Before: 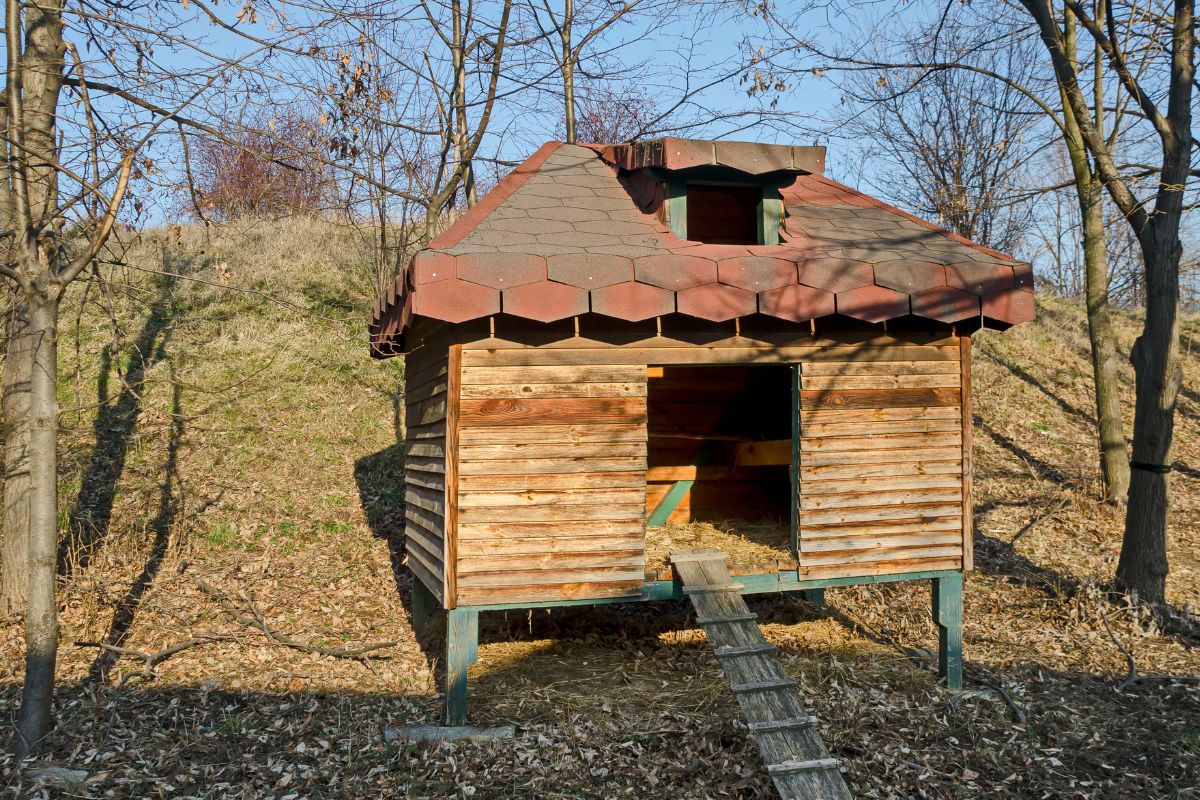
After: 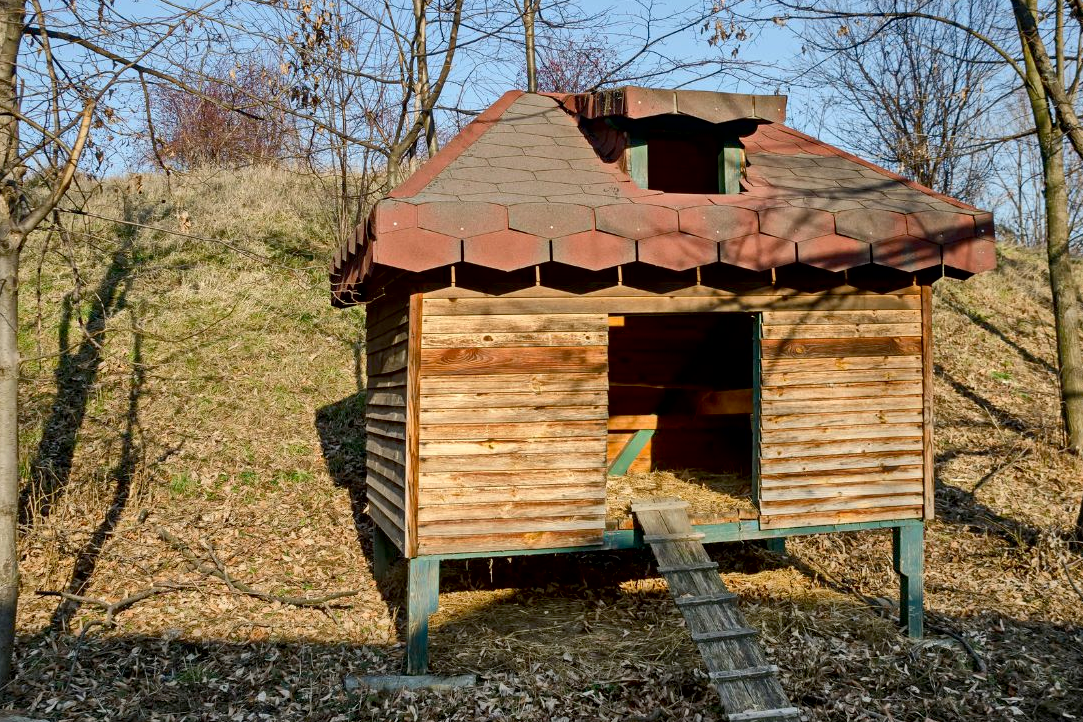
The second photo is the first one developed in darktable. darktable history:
crop: left 3.305%, top 6.436%, right 6.389%, bottom 3.258%
exposure: black level correction 0.009, compensate highlight preservation false
local contrast: mode bilateral grid, contrast 20, coarseness 50, detail 120%, midtone range 0.2
